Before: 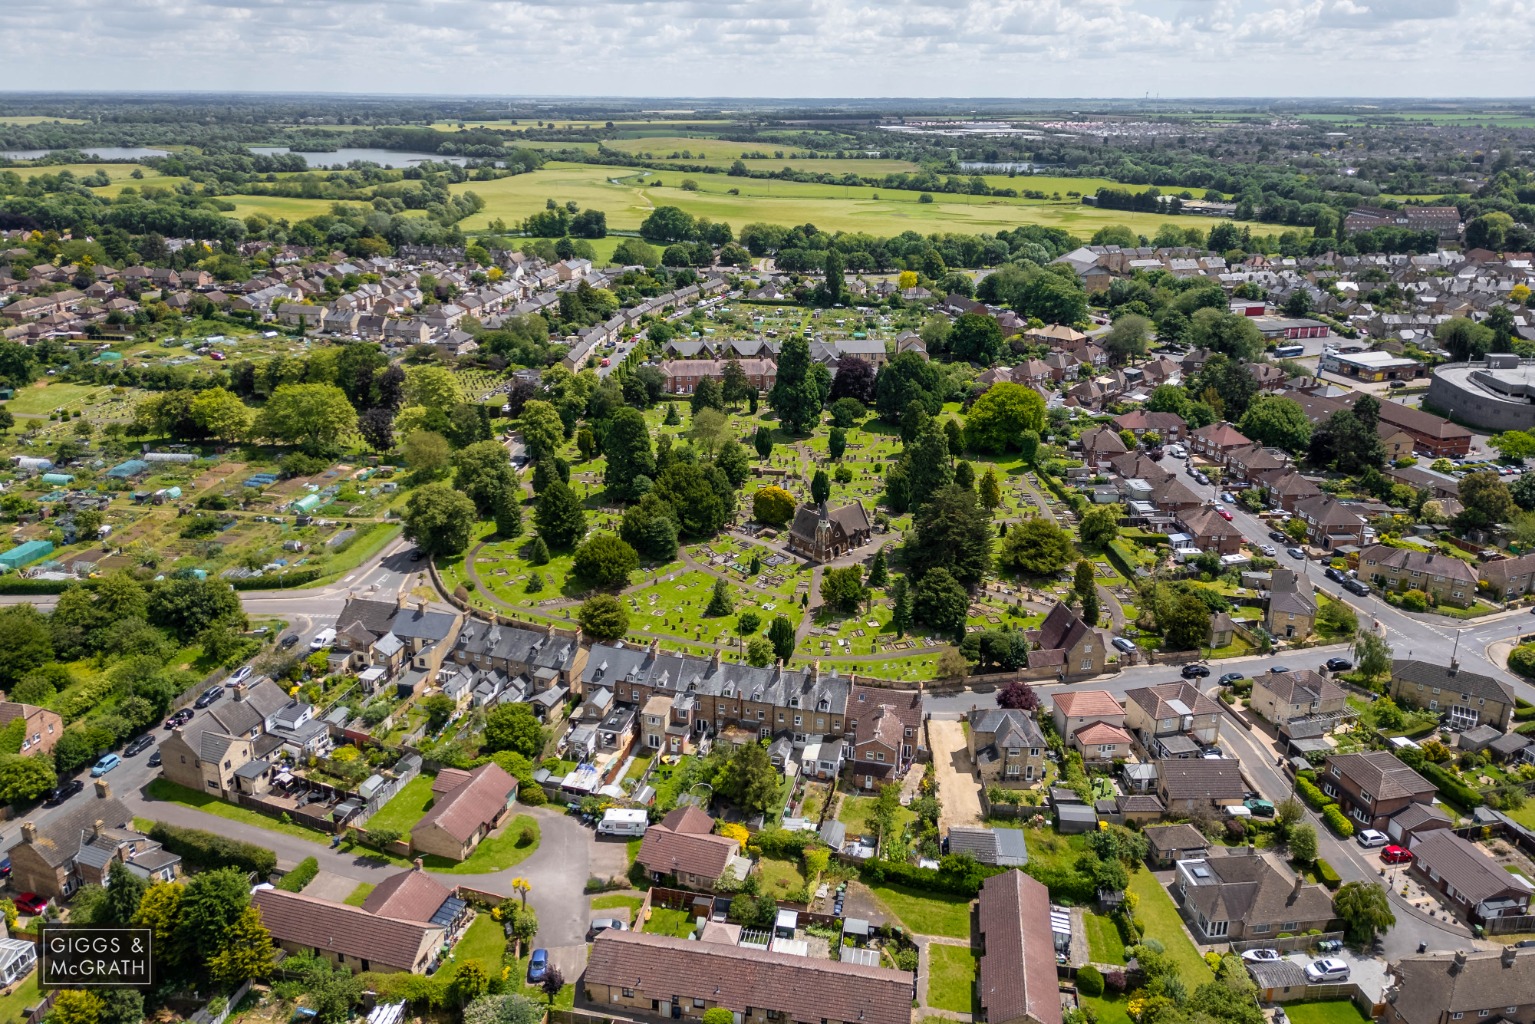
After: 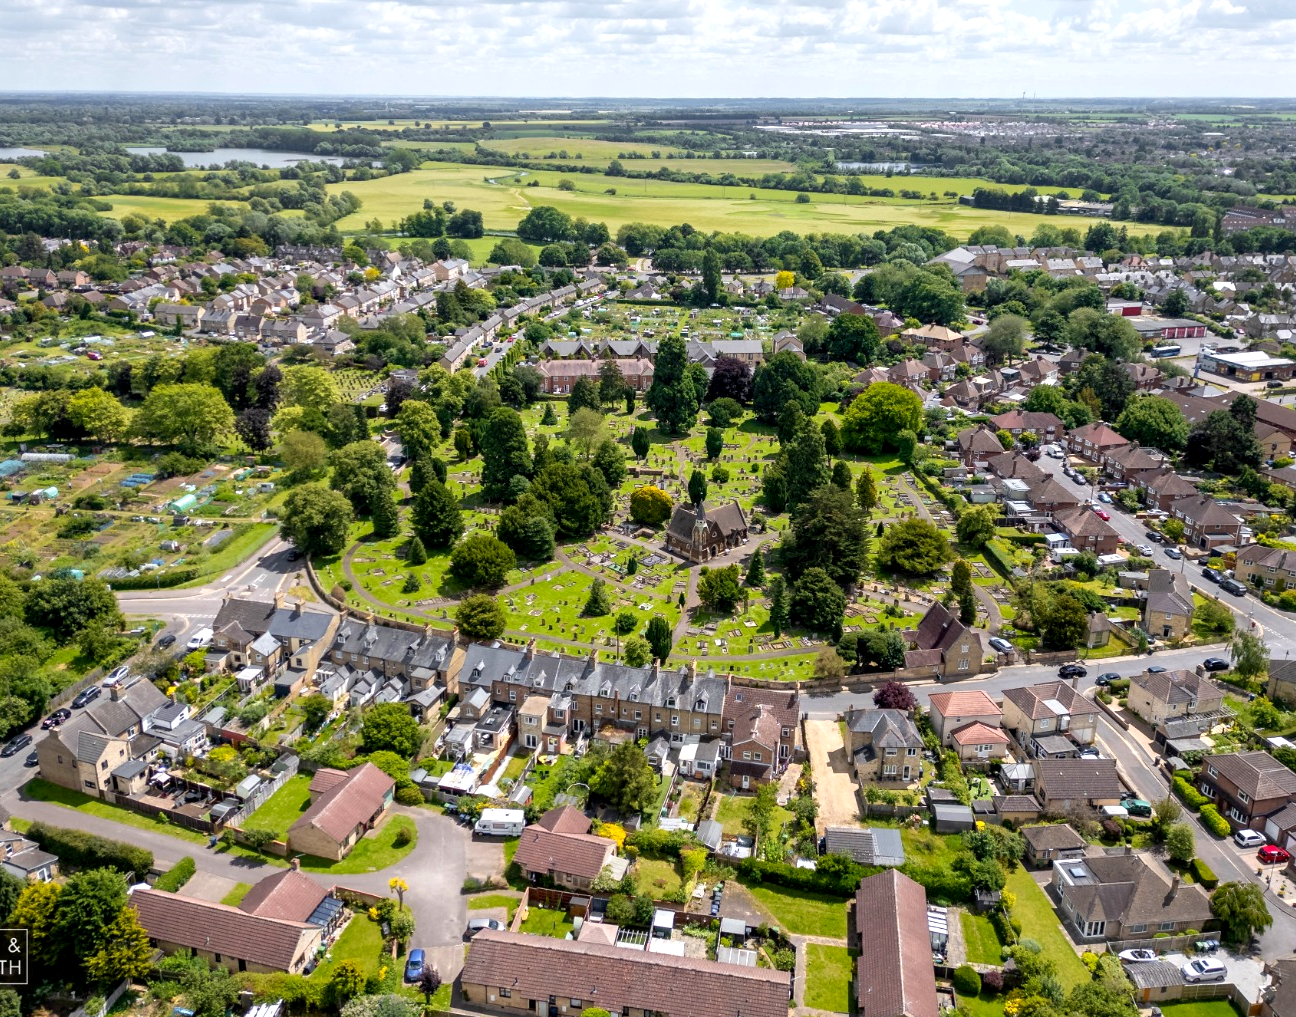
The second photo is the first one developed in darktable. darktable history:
crop: left 8.026%, right 7.374%
exposure: black level correction 0.003, exposure 0.383 EV, compensate highlight preservation false
